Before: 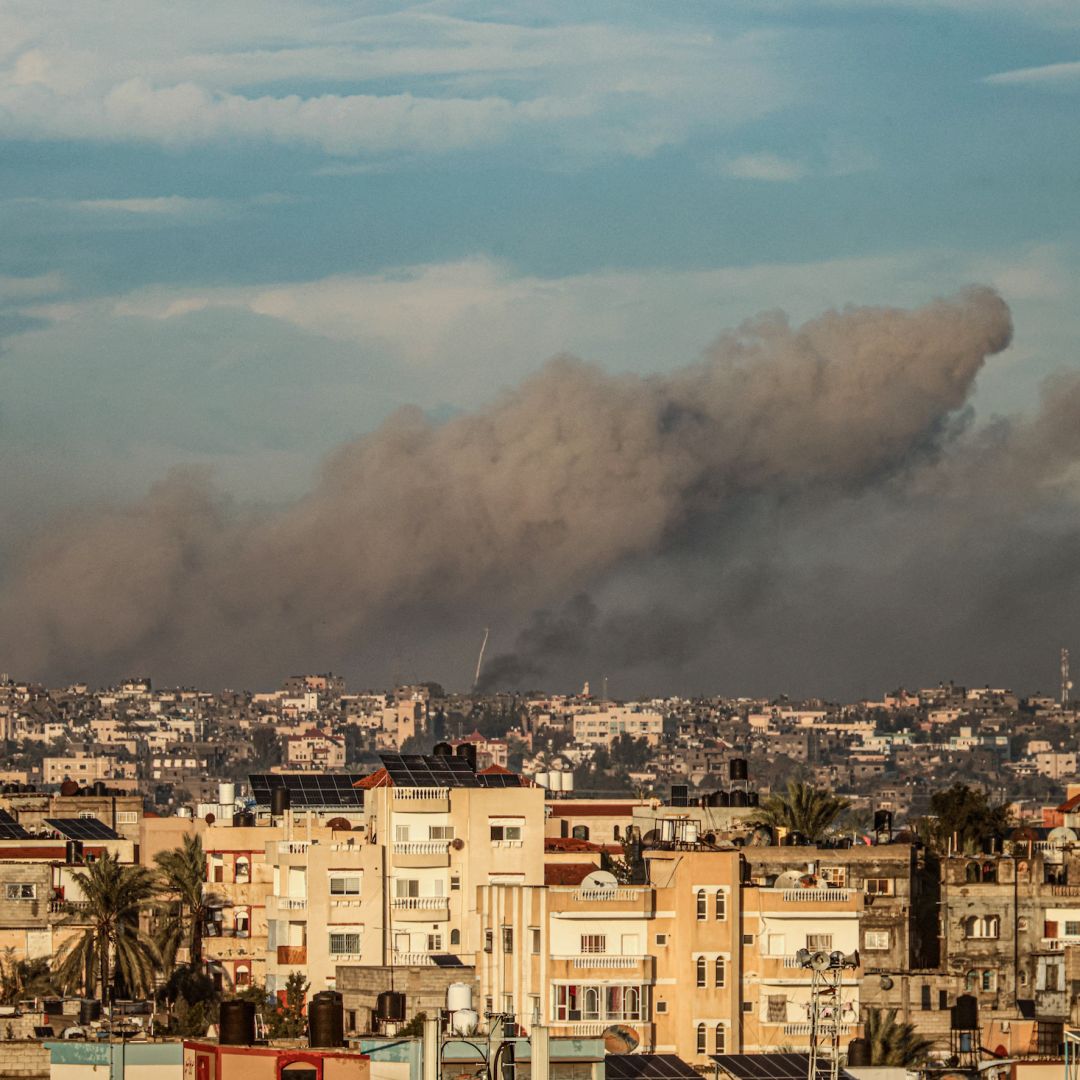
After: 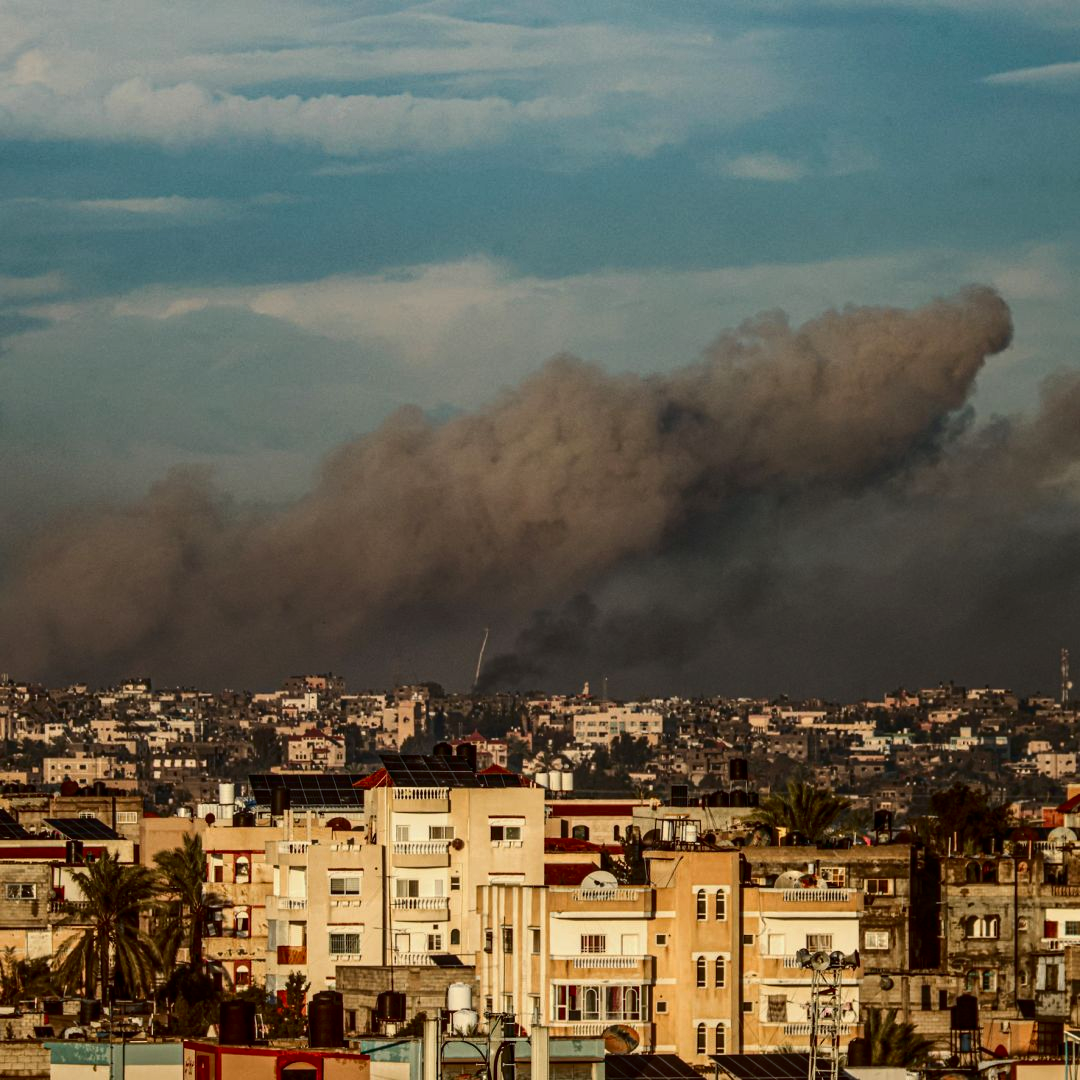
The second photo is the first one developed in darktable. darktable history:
contrast brightness saturation: contrast 0.126, brightness -0.224, saturation 0.147
